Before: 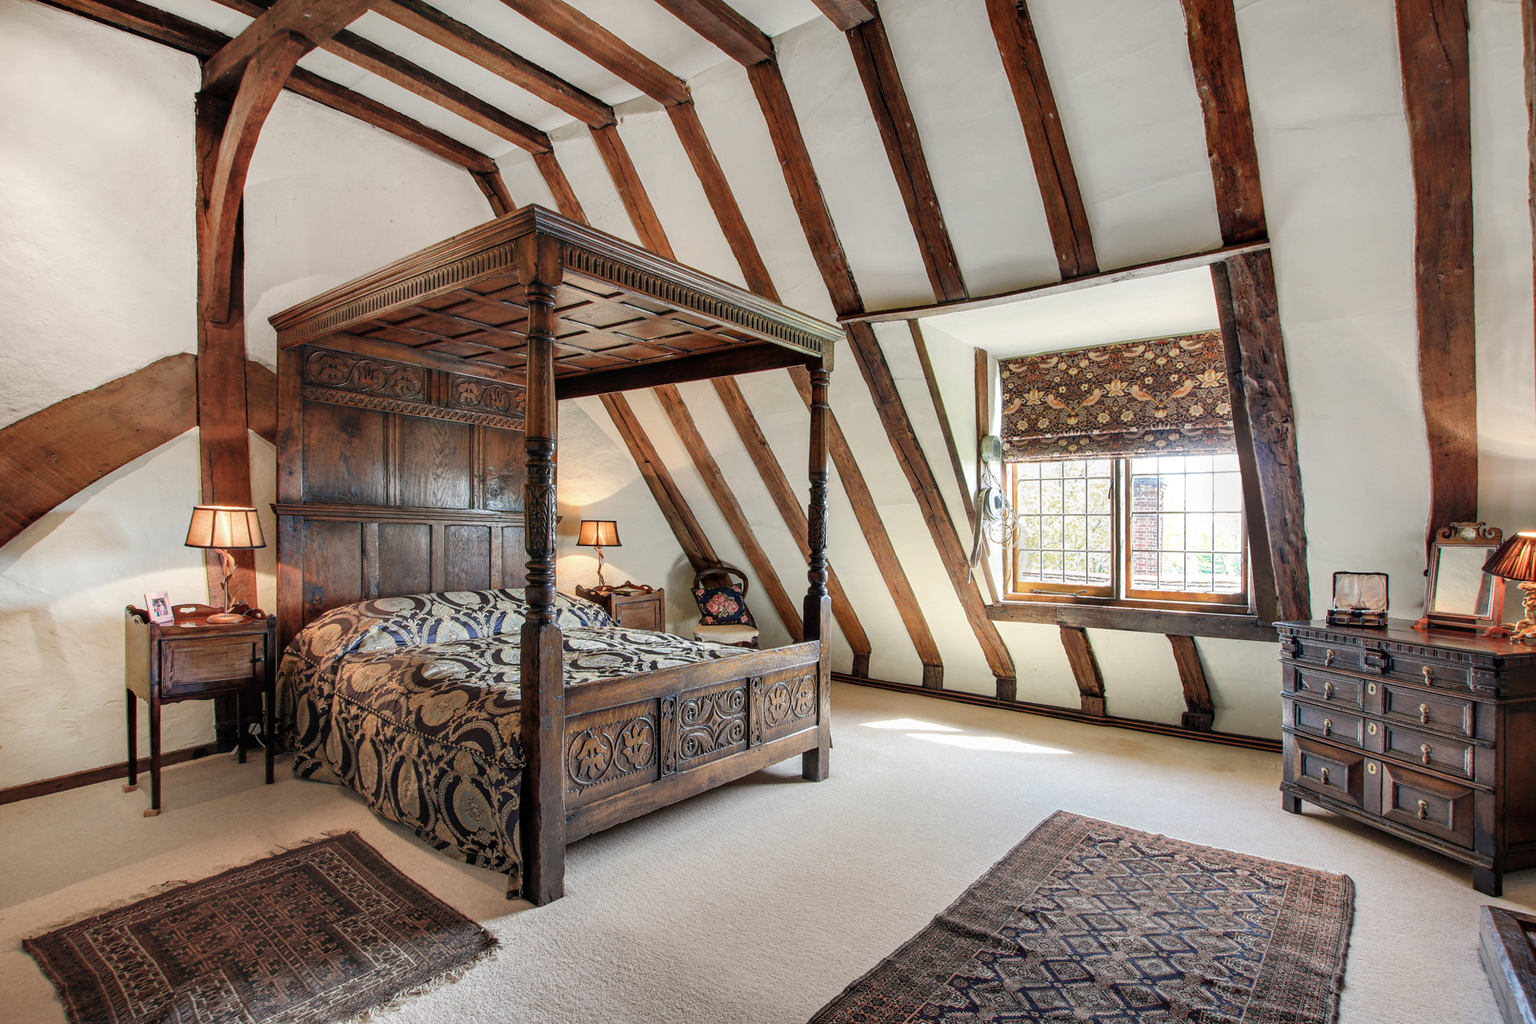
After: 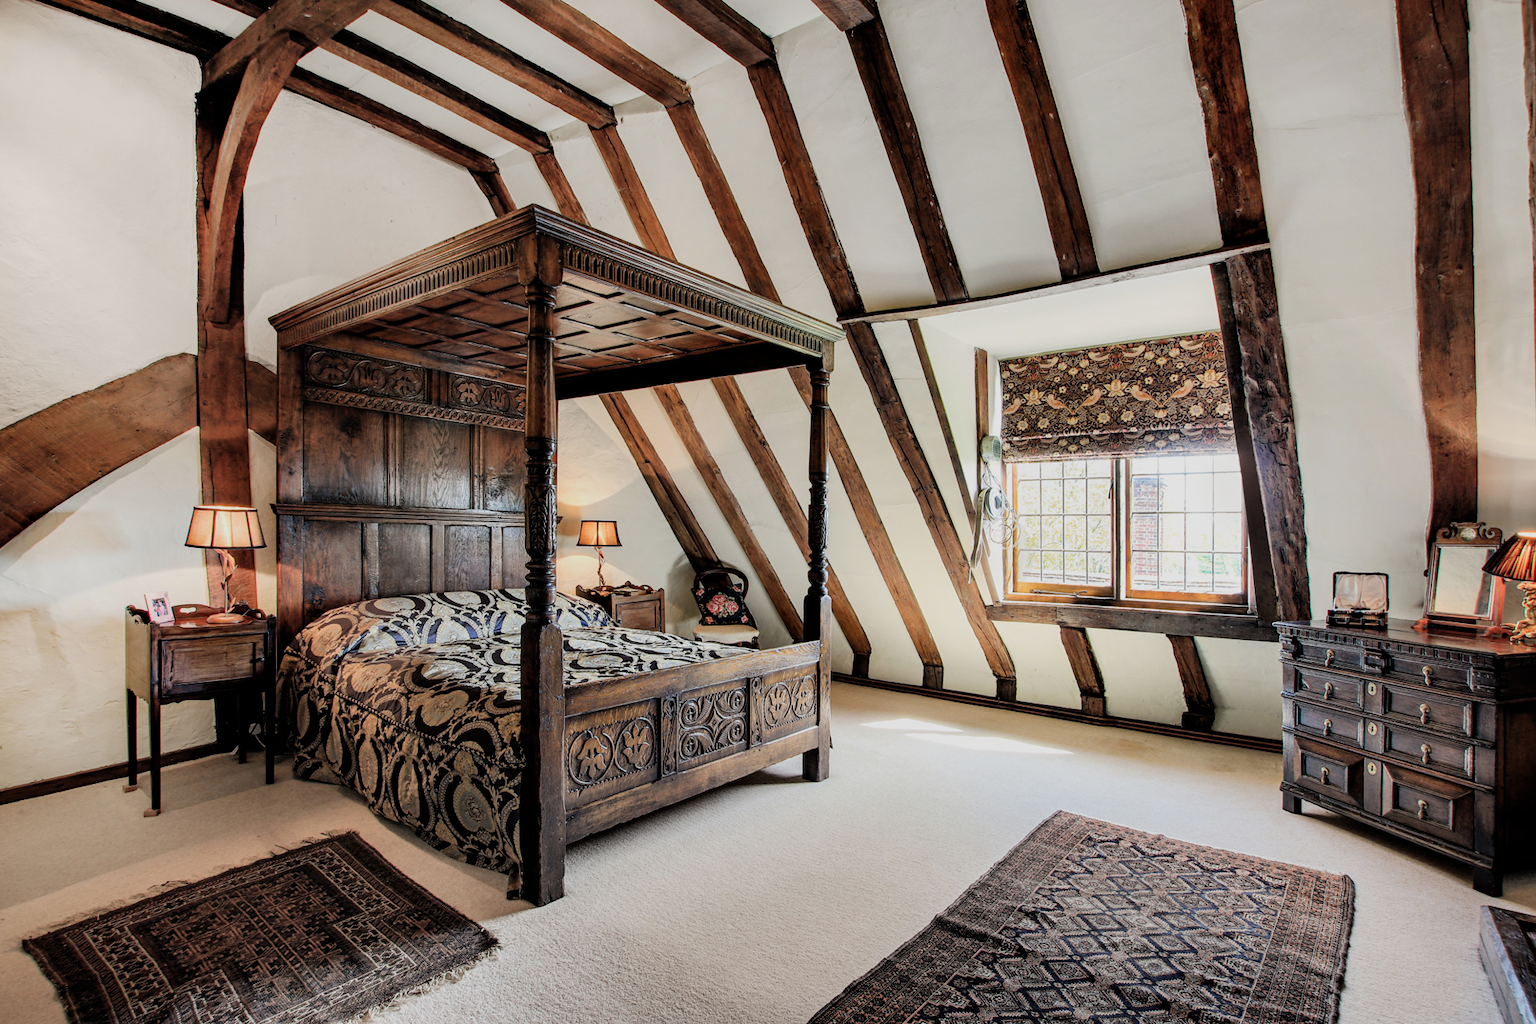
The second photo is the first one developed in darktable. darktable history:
filmic rgb: black relative exposure -7.5 EV, white relative exposure 4.99 EV, hardness 3.34, contrast 1.299
